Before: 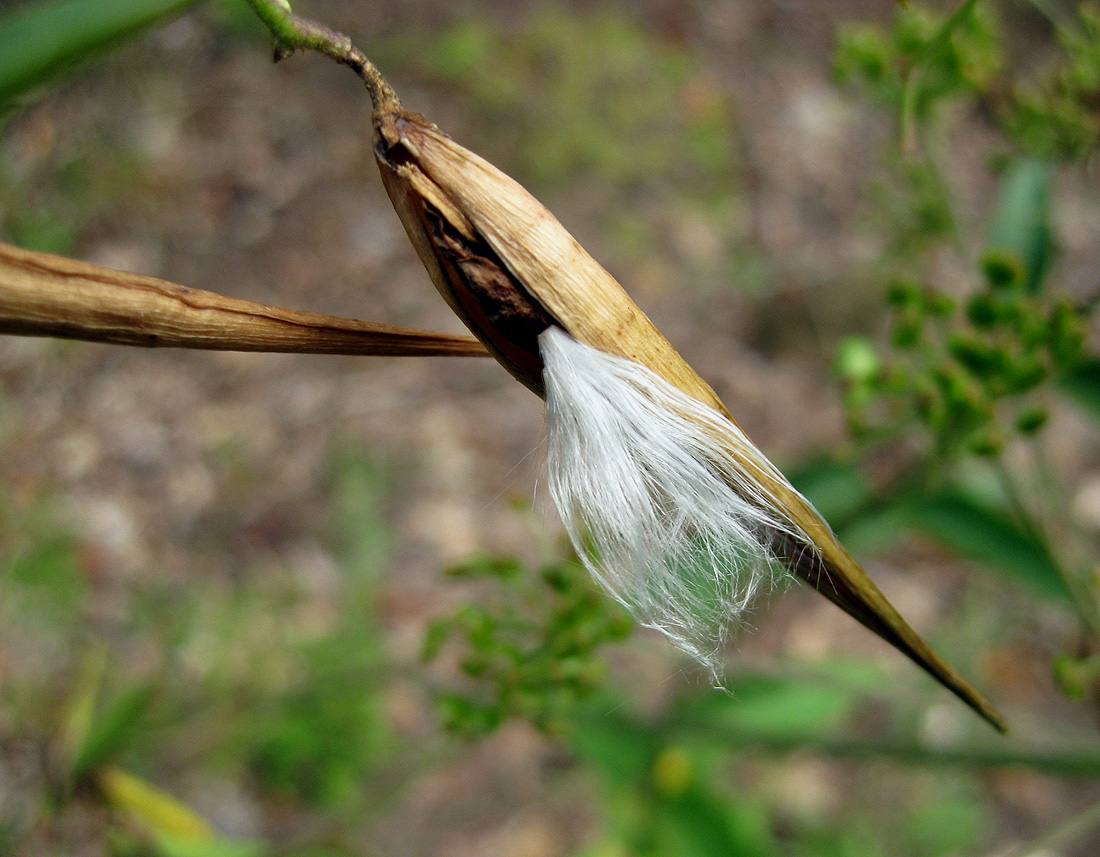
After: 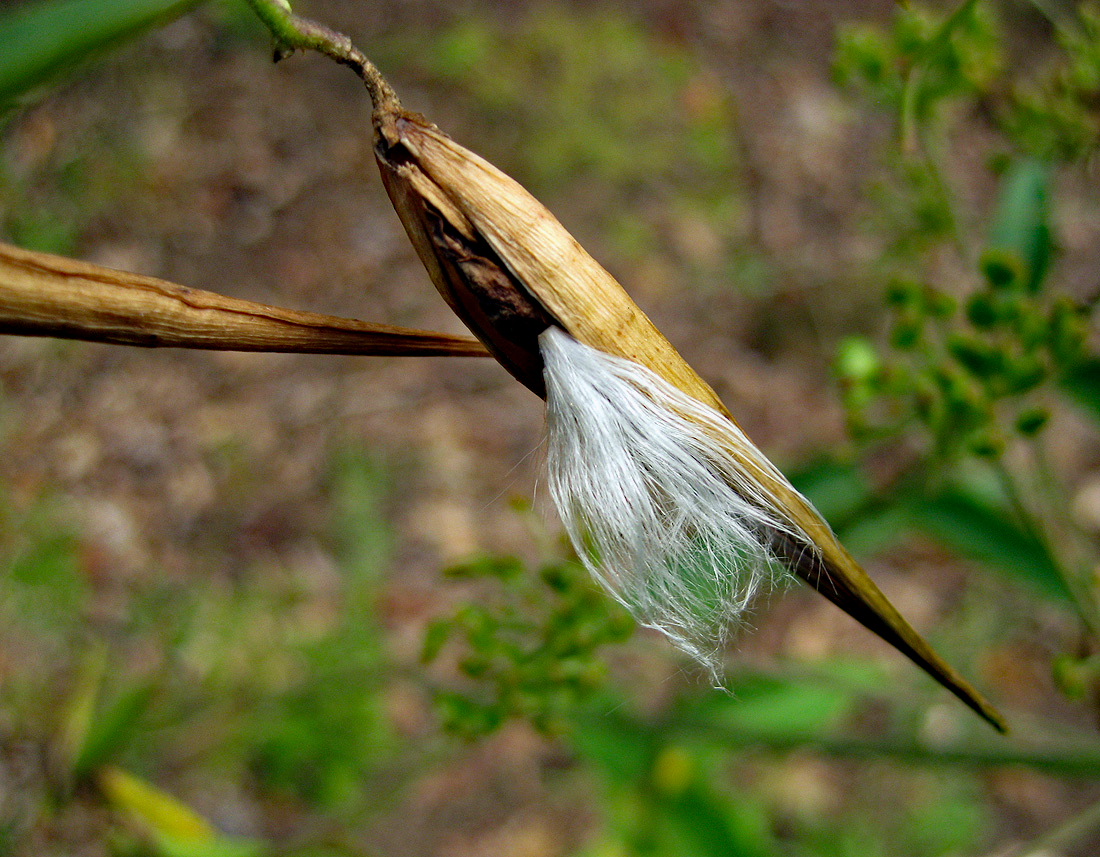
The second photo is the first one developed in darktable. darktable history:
haze removal: strength 0.529, distance 0.925, compatibility mode true, adaptive false
